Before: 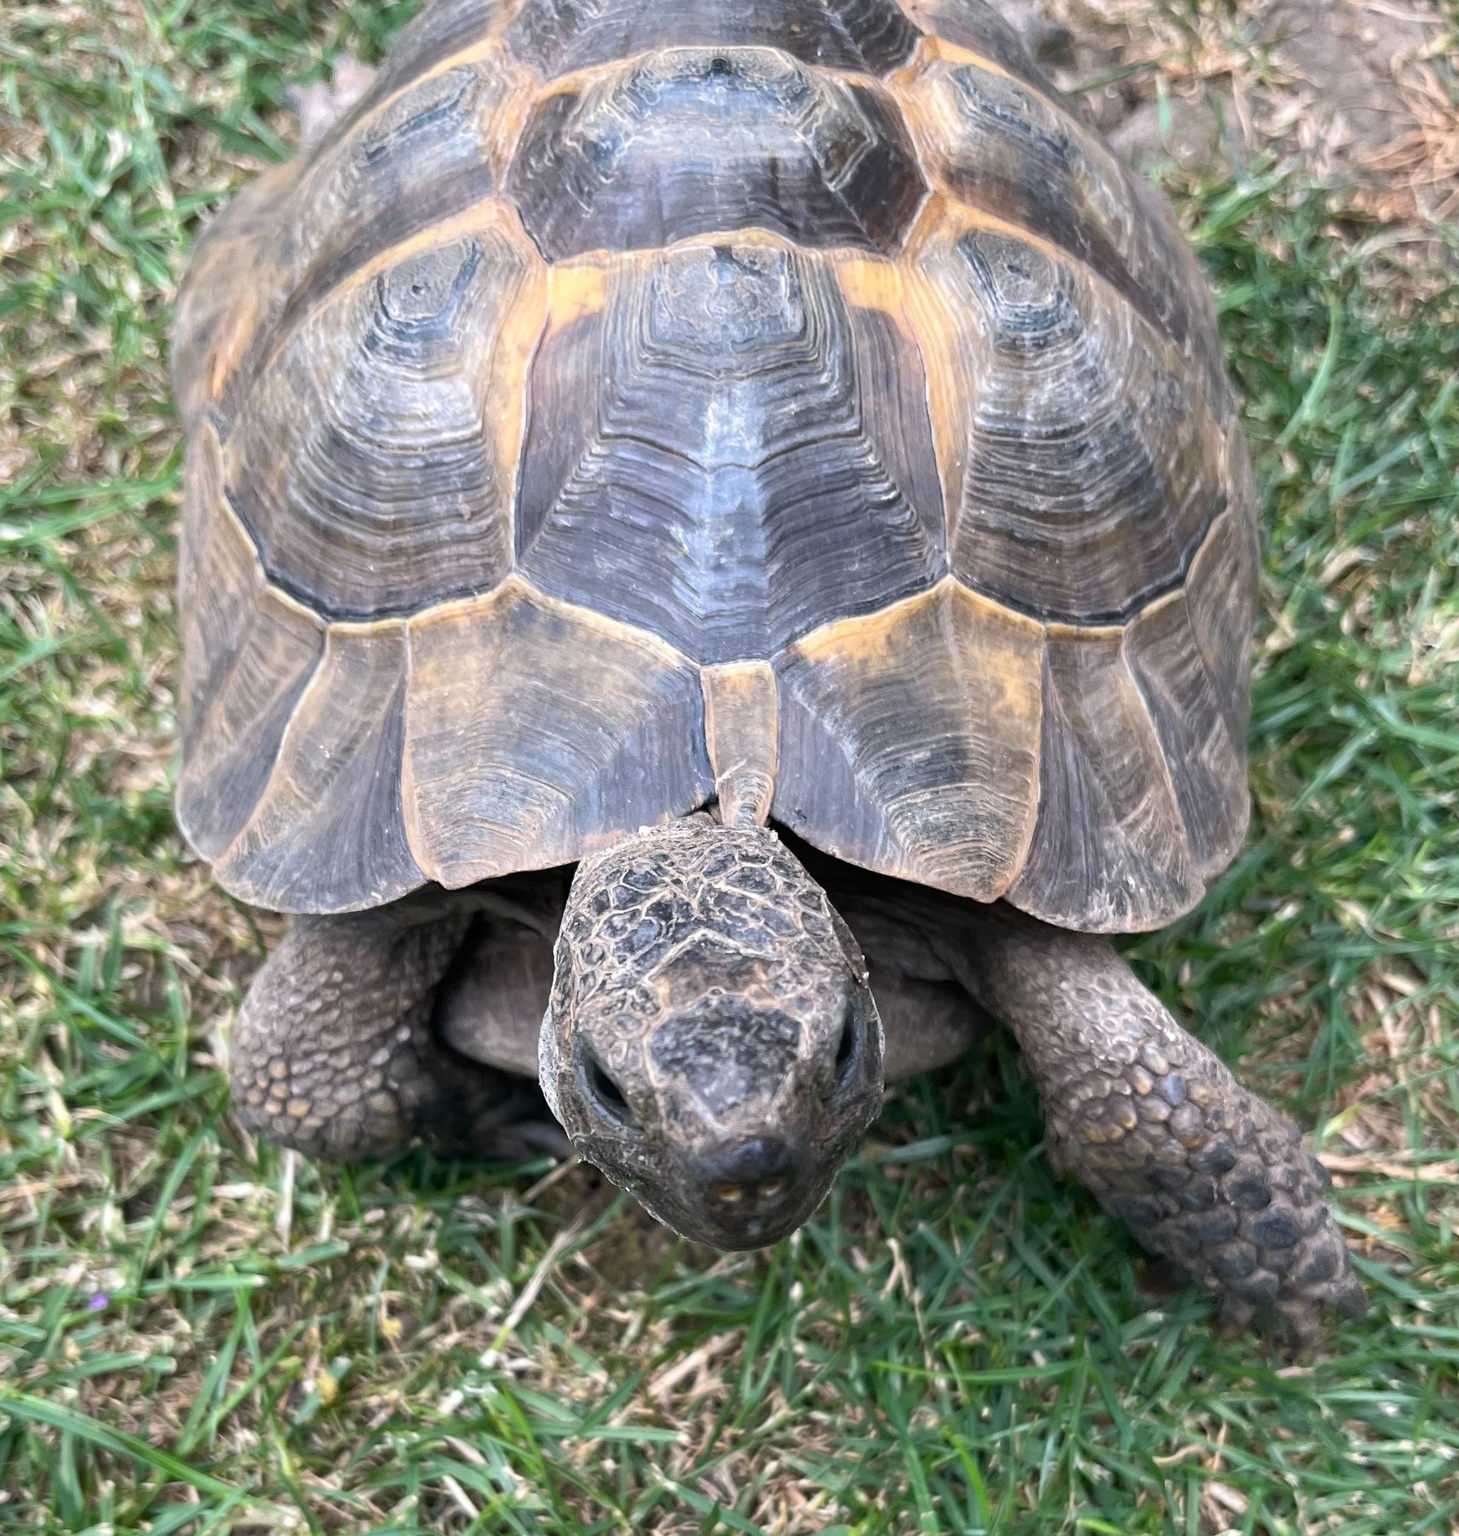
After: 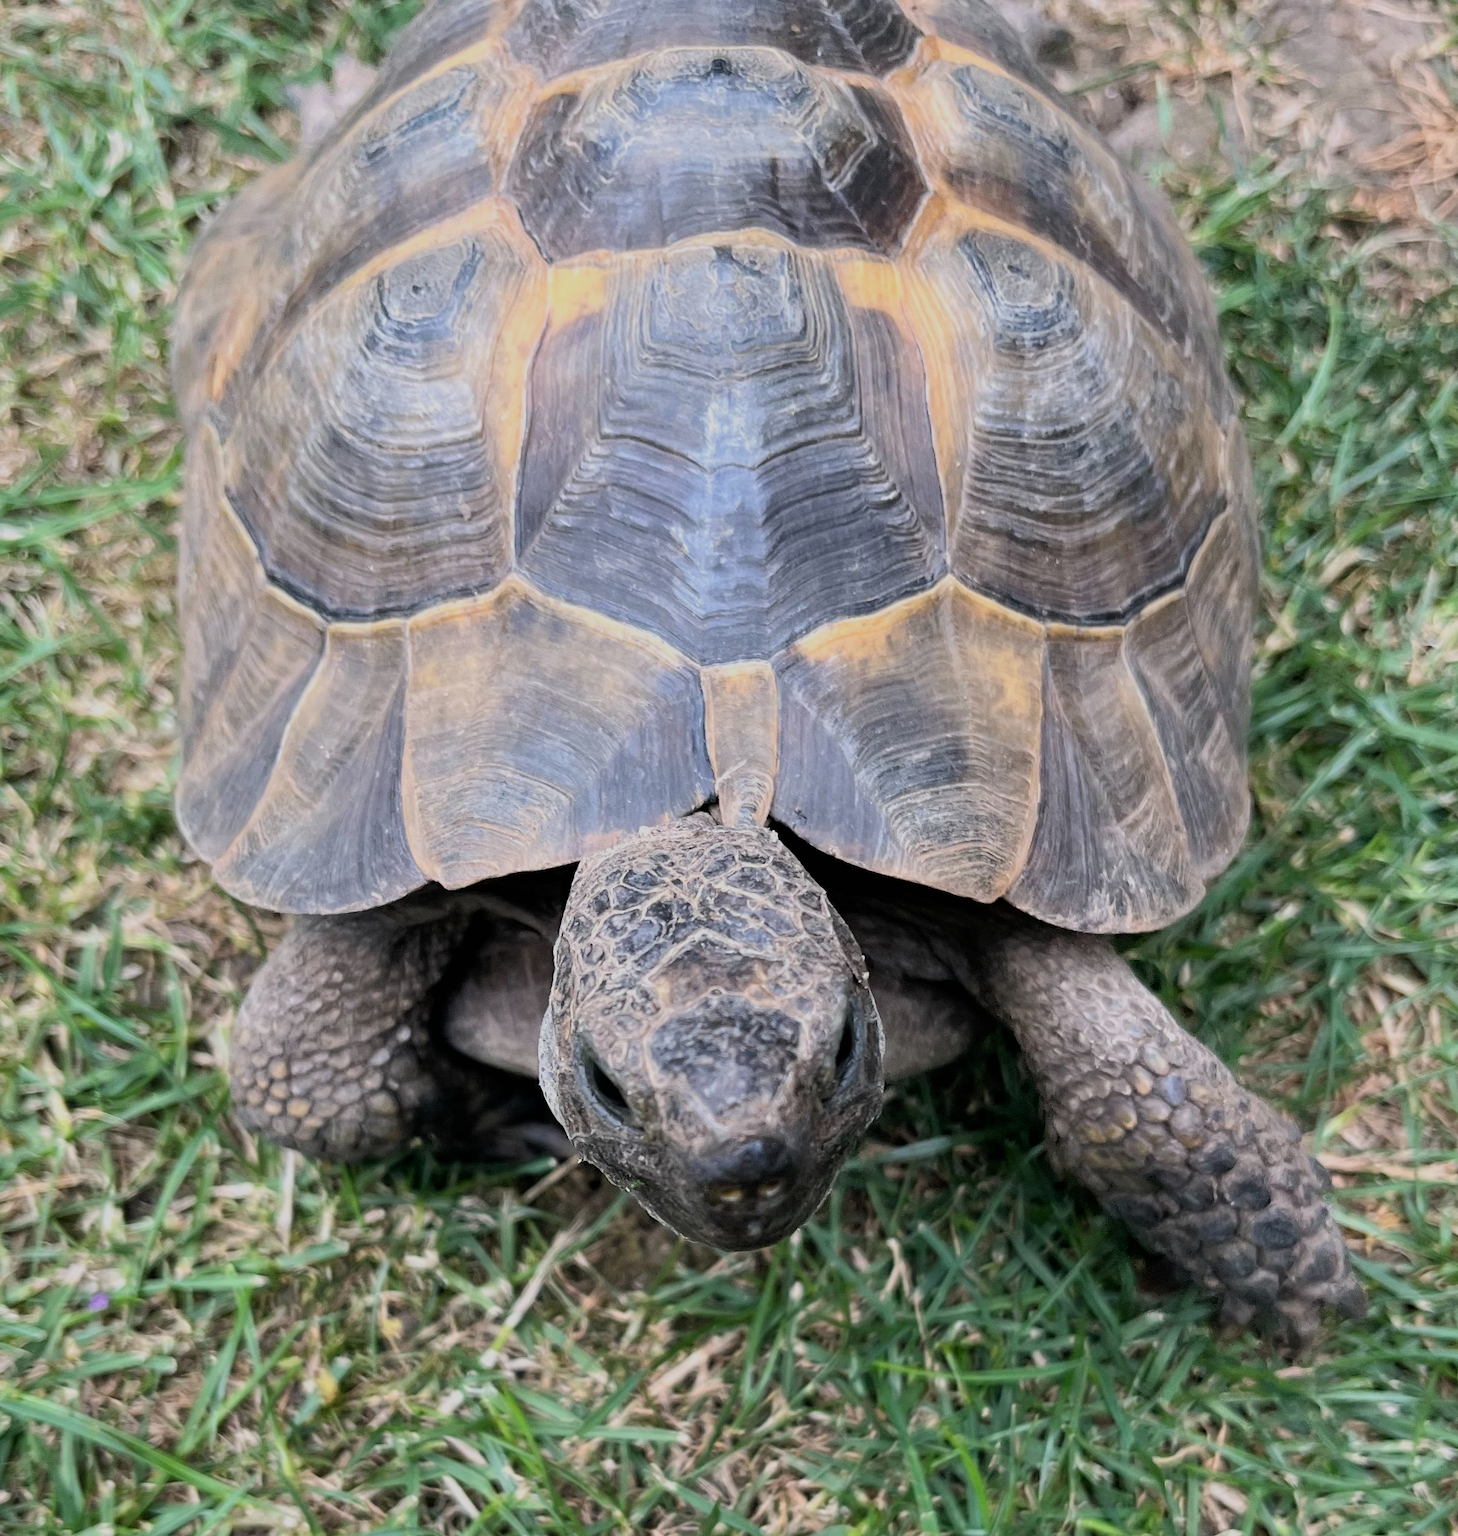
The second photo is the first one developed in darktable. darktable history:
filmic rgb: black relative exposure -7.65 EV, white relative exposure 4.56 EV, threshold 2.94 EV, hardness 3.61, color science v6 (2022), enable highlight reconstruction true
